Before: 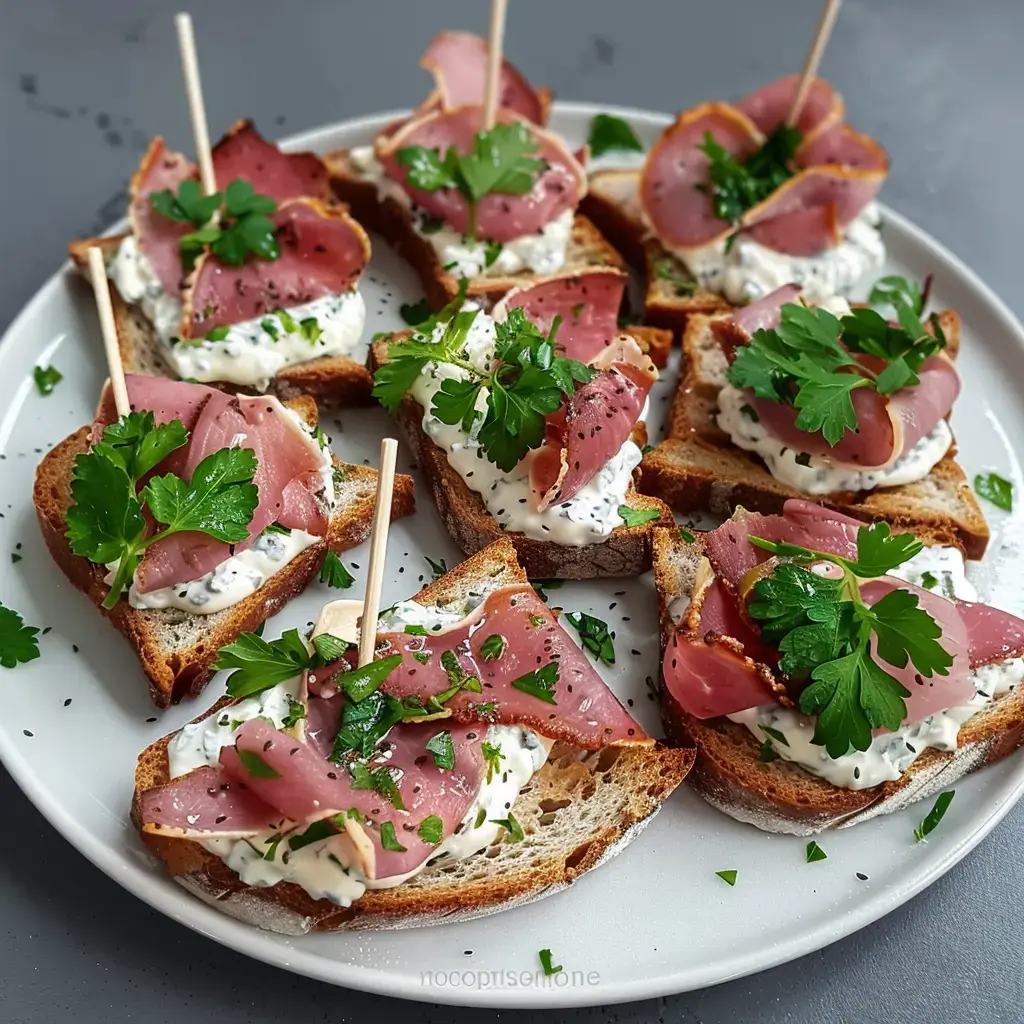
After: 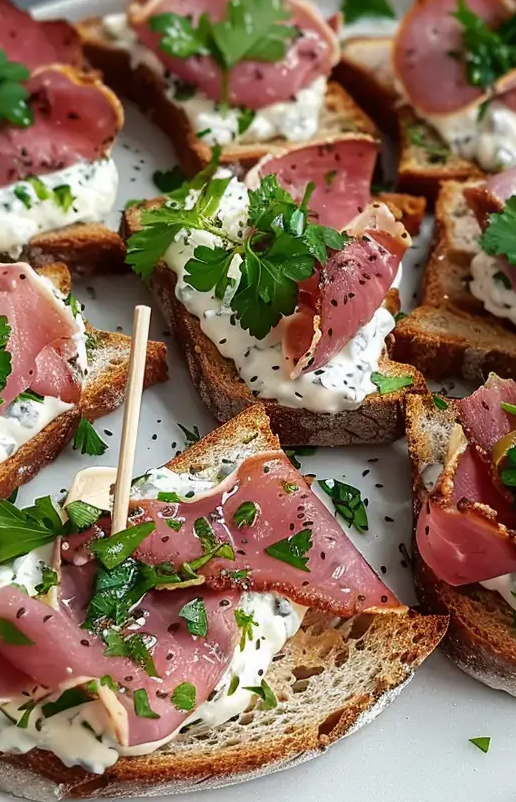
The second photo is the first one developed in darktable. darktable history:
crop and rotate: angle 0.017°, left 24.211%, top 13.075%, right 25.365%, bottom 8.537%
